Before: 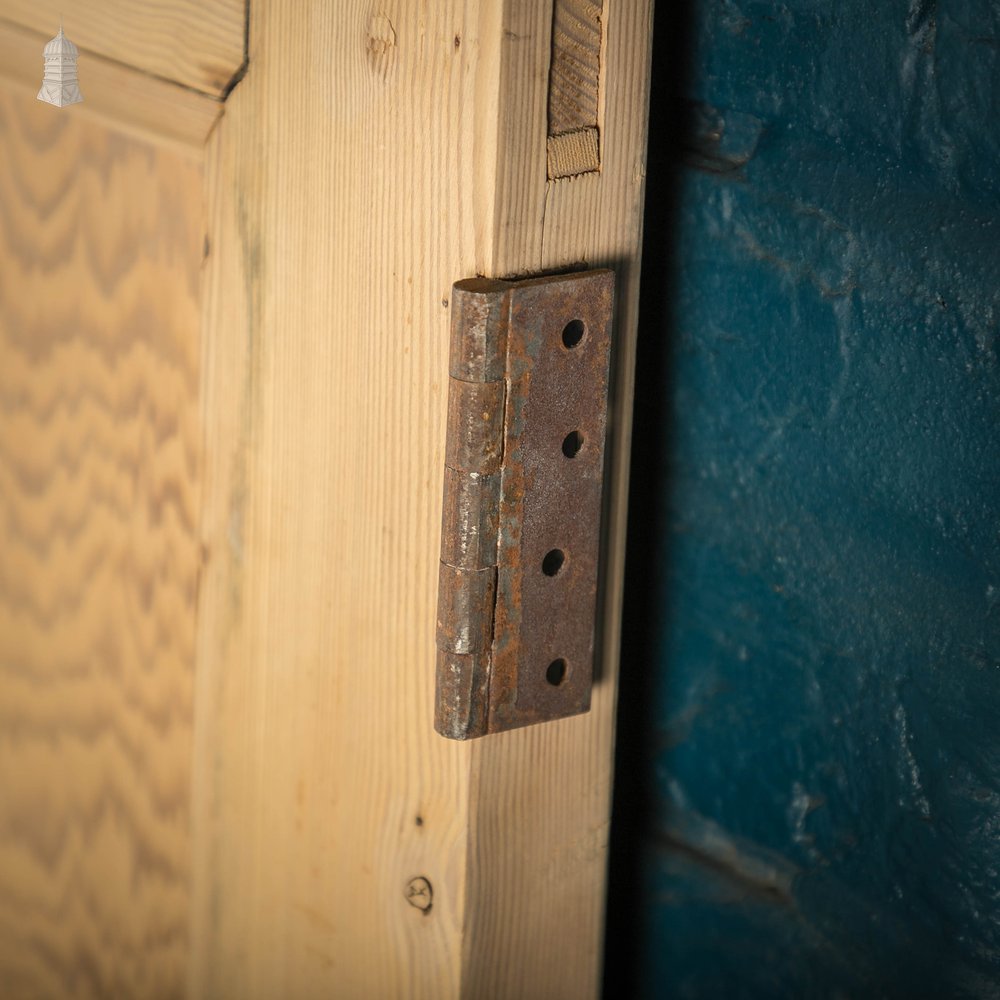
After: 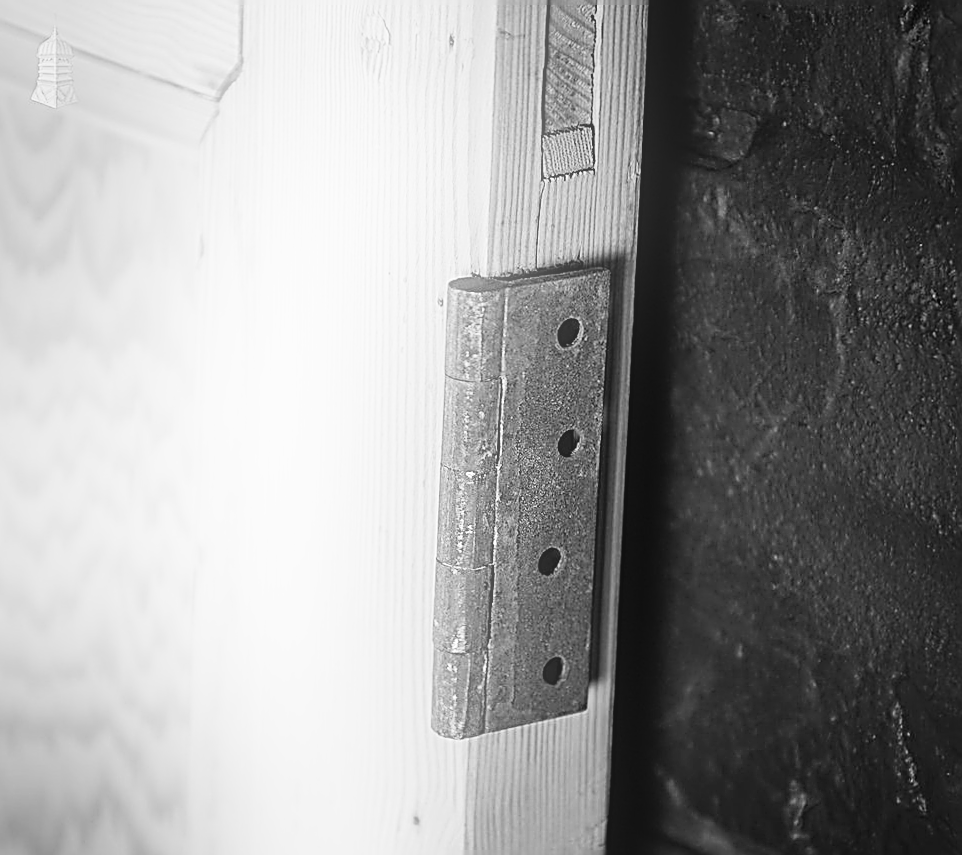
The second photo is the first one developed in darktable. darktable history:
crop and rotate: angle 0.2°, left 0.275%, right 3.127%, bottom 14.18%
tone equalizer: on, module defaults
color balance rgb: perceptual saturation grading › global saturation 35%, perceptual saturation grading › highlights -25%, perceptual saturation grading › shadows 50%
sharpen: amount 1.861
monochrome: on, module defaults
tone curve: curves: ch0 [(0, 0.022) (0.114, 0.096) (0.282, 0.299) (0.456, 0.51) (0.613, 0.693) (0.786, 0.843) (0.999, 0.949)]; ch1 [(0, 0) (0.384, 0.365) (0.463, 0.447) (0.486, 0.474) (0.503, 0.5) (0.535, 0.522) (0.555, 0.546) (0.593, 0.599) (0.755, 0.793) (1, 1)]; ch2 [(0, 0) (0.369, 0.375) (0.449, 0.434) (0.501, 0.5) (0.528, 0.517) (0.561, 0.57) (0.612, 0.631) (0.668, 0.659) (1, 1)], color space Lab, independent channels, preserve colors none
bloom: on, module defaults
